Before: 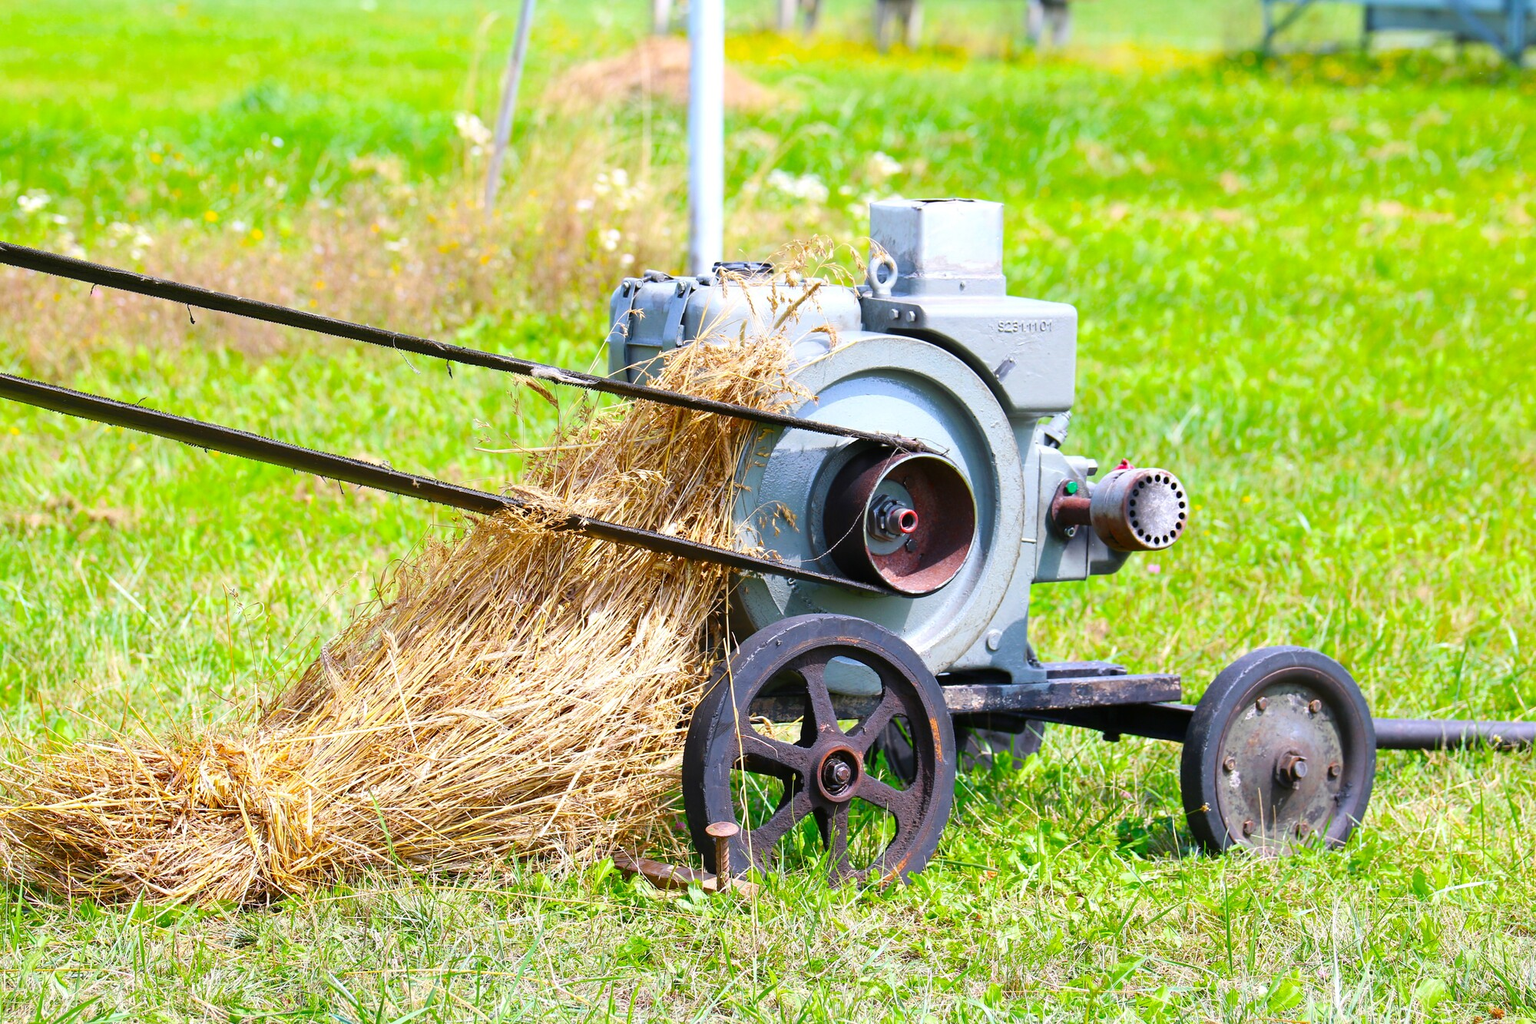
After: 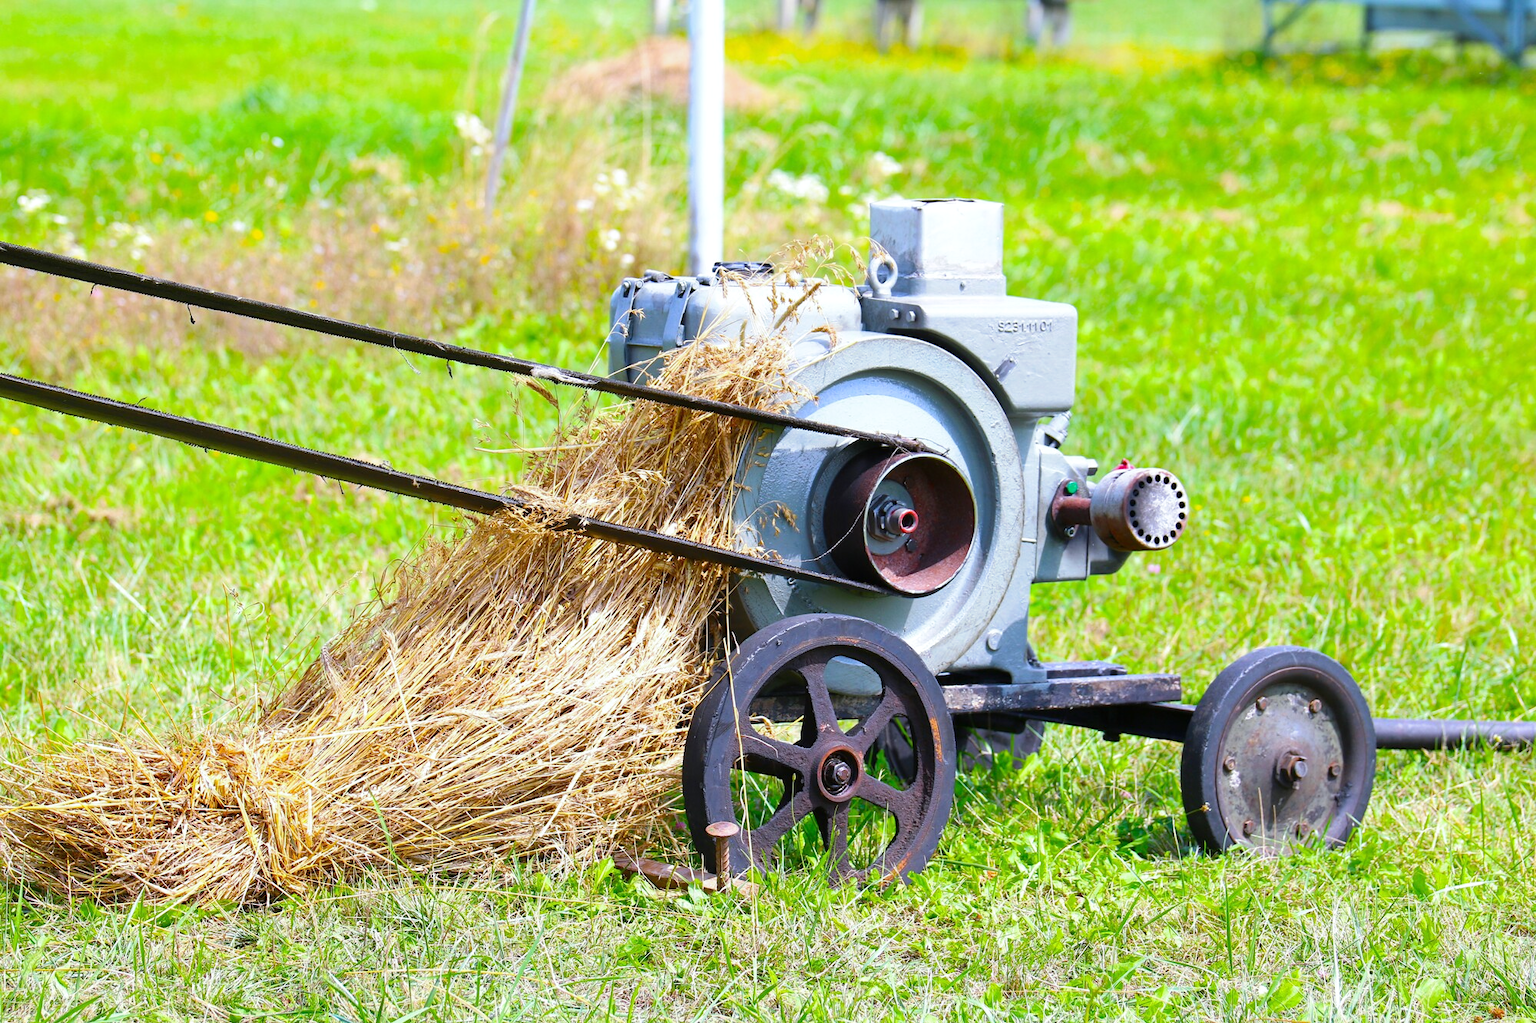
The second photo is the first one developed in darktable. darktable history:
split-toning: shadows › saturation 0.61, highlights › saturation 0.58, balance -28.74, compress 87.36%
white balance: red 0.974, blue 1.044
